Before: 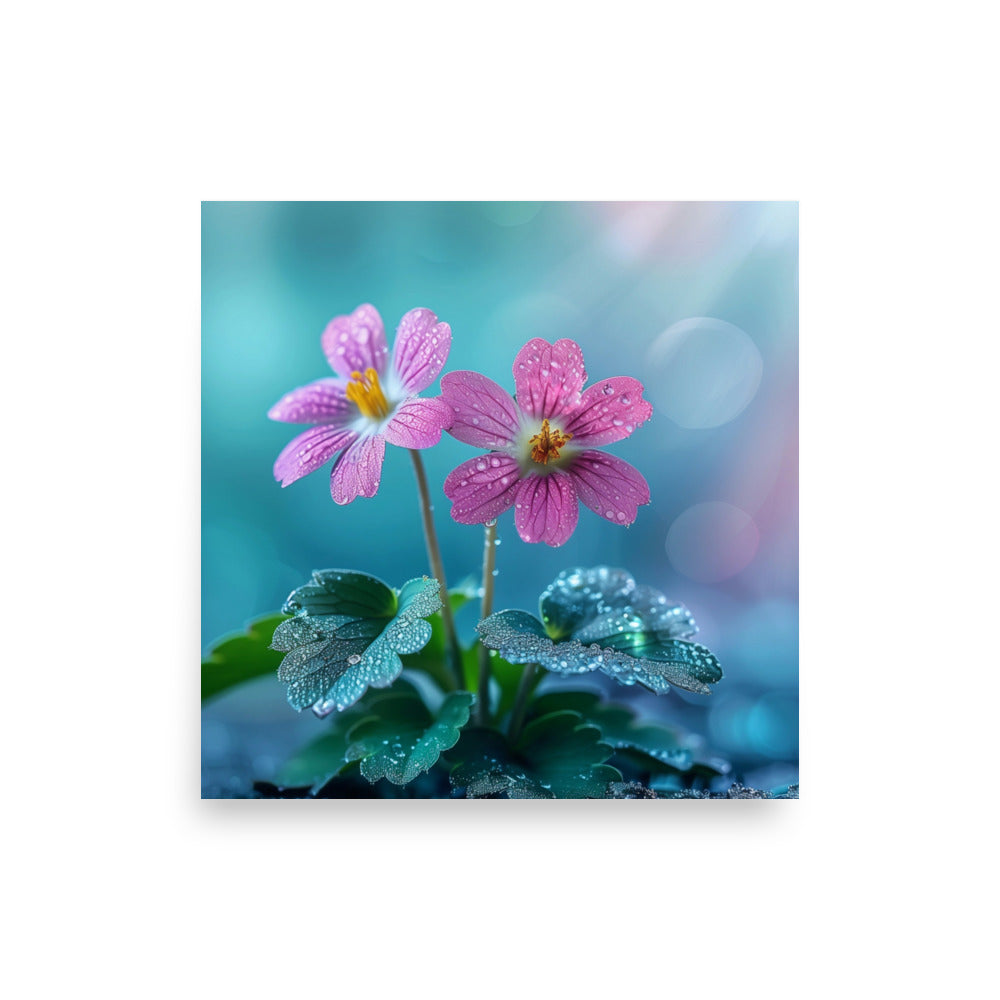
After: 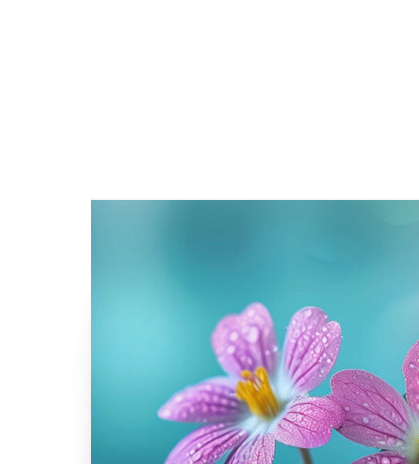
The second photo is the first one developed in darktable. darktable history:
crop and rotate: left 11.056%, top 0.114%, right 47.002%, bottom 53.456%
